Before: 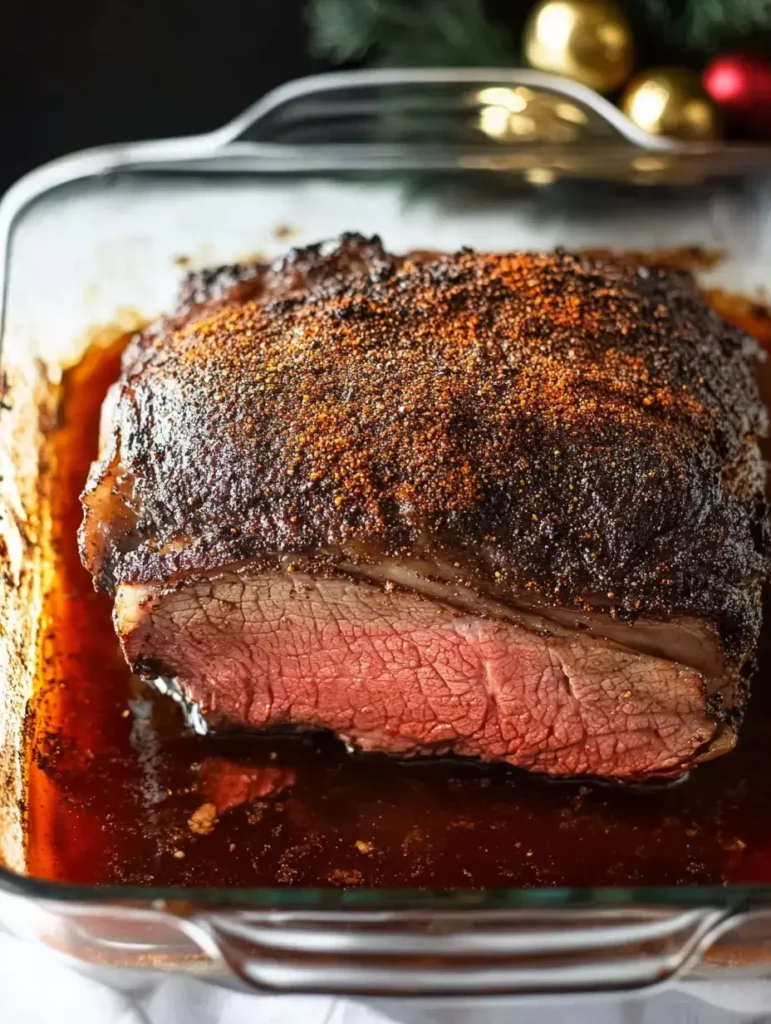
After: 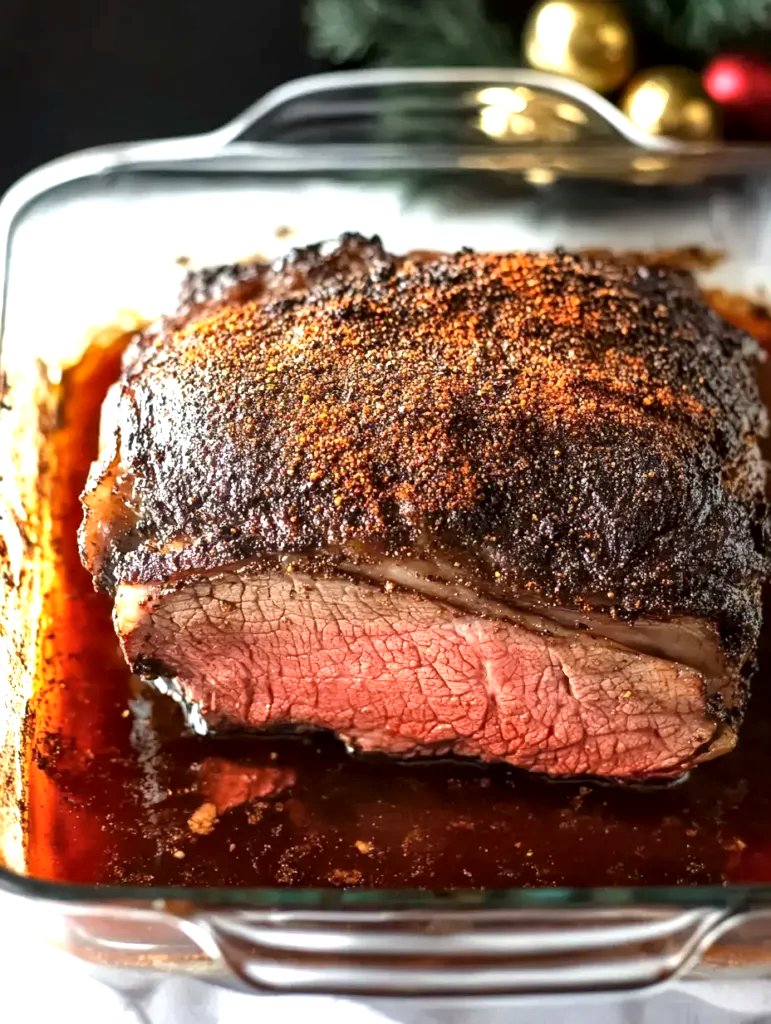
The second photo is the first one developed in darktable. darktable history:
local contrast: mode bilateral grid, contrast 20, coarseness 50, detail 150%, midtone range 0.2
exposure: exposure 0.6 EV, compensate highlight preservation false
